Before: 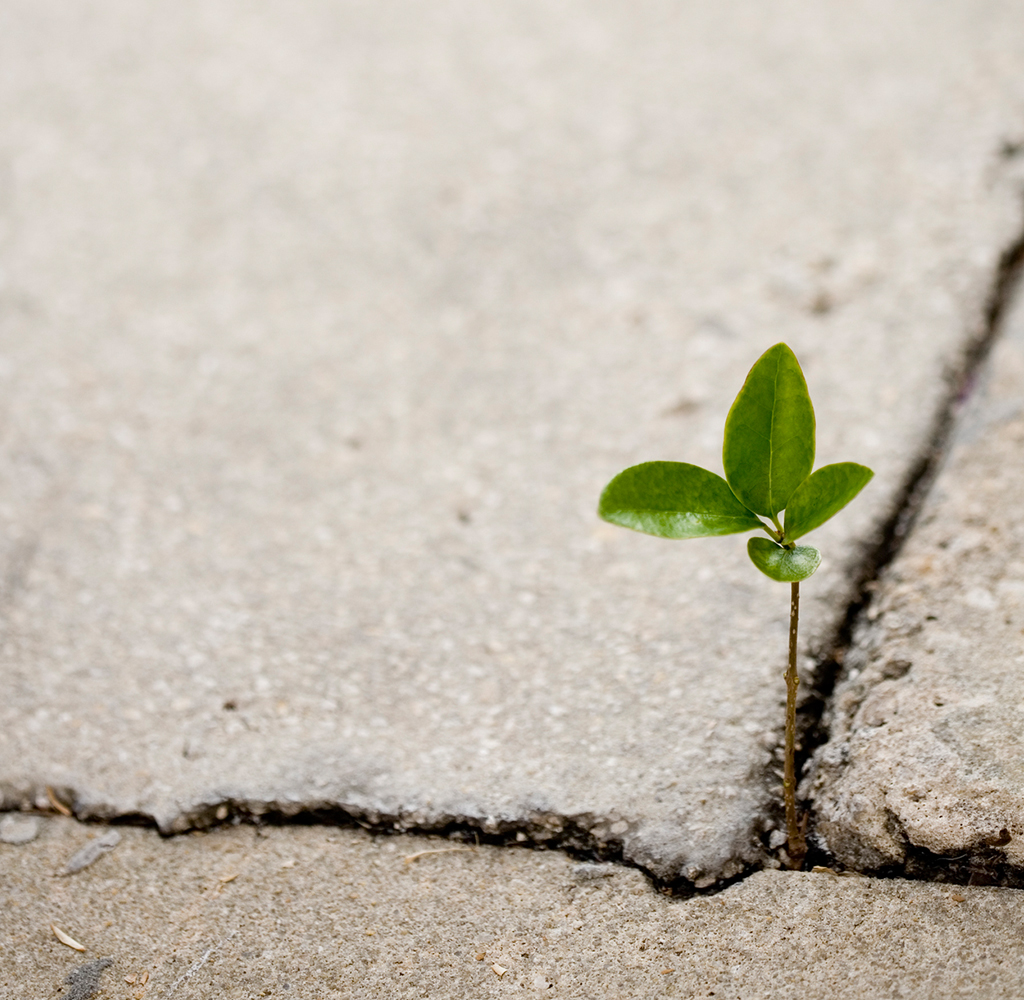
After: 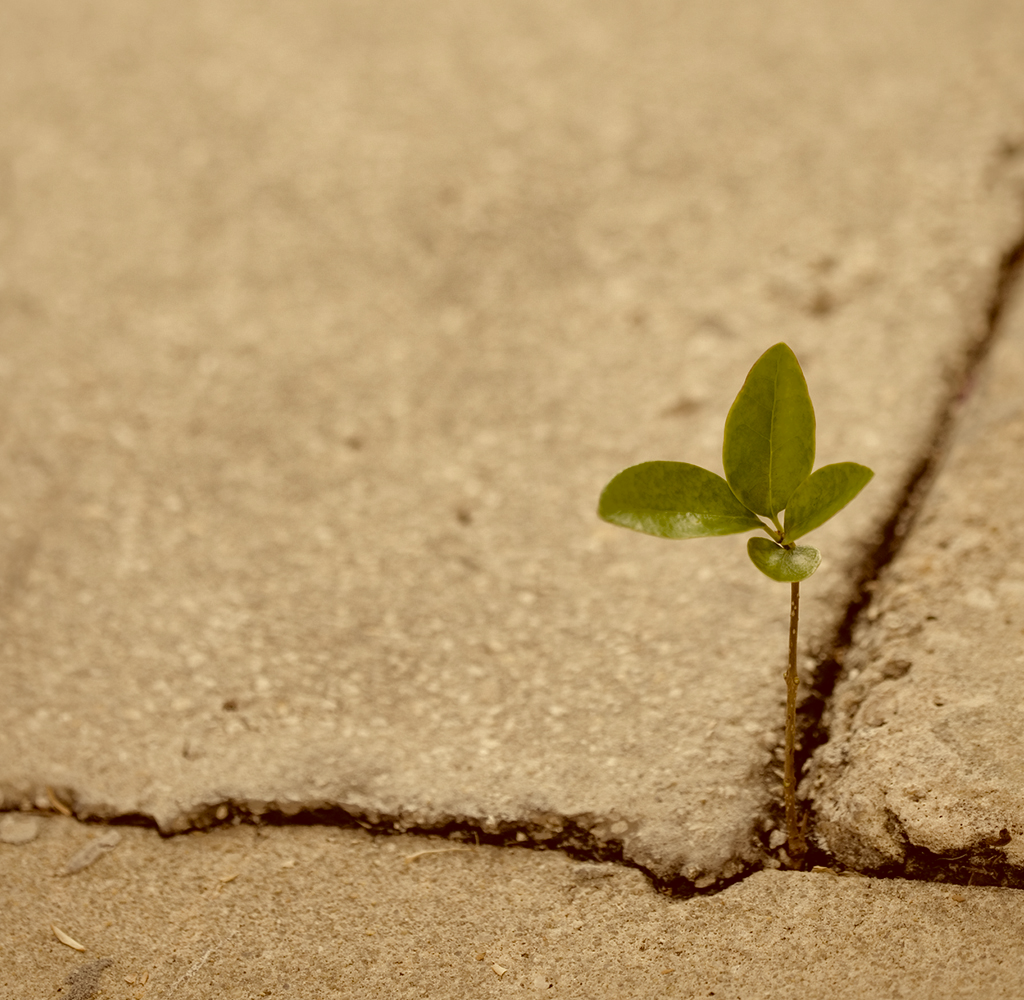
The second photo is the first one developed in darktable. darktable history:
color correction: highlights a* 1.12, highlights b* 24.26, shadows a* 15.58, shadows b* 24.26
shadows and highlights: shadows 40, highlights -60
contrast brightness saturation: contrast -0.05, saturation -0.41
